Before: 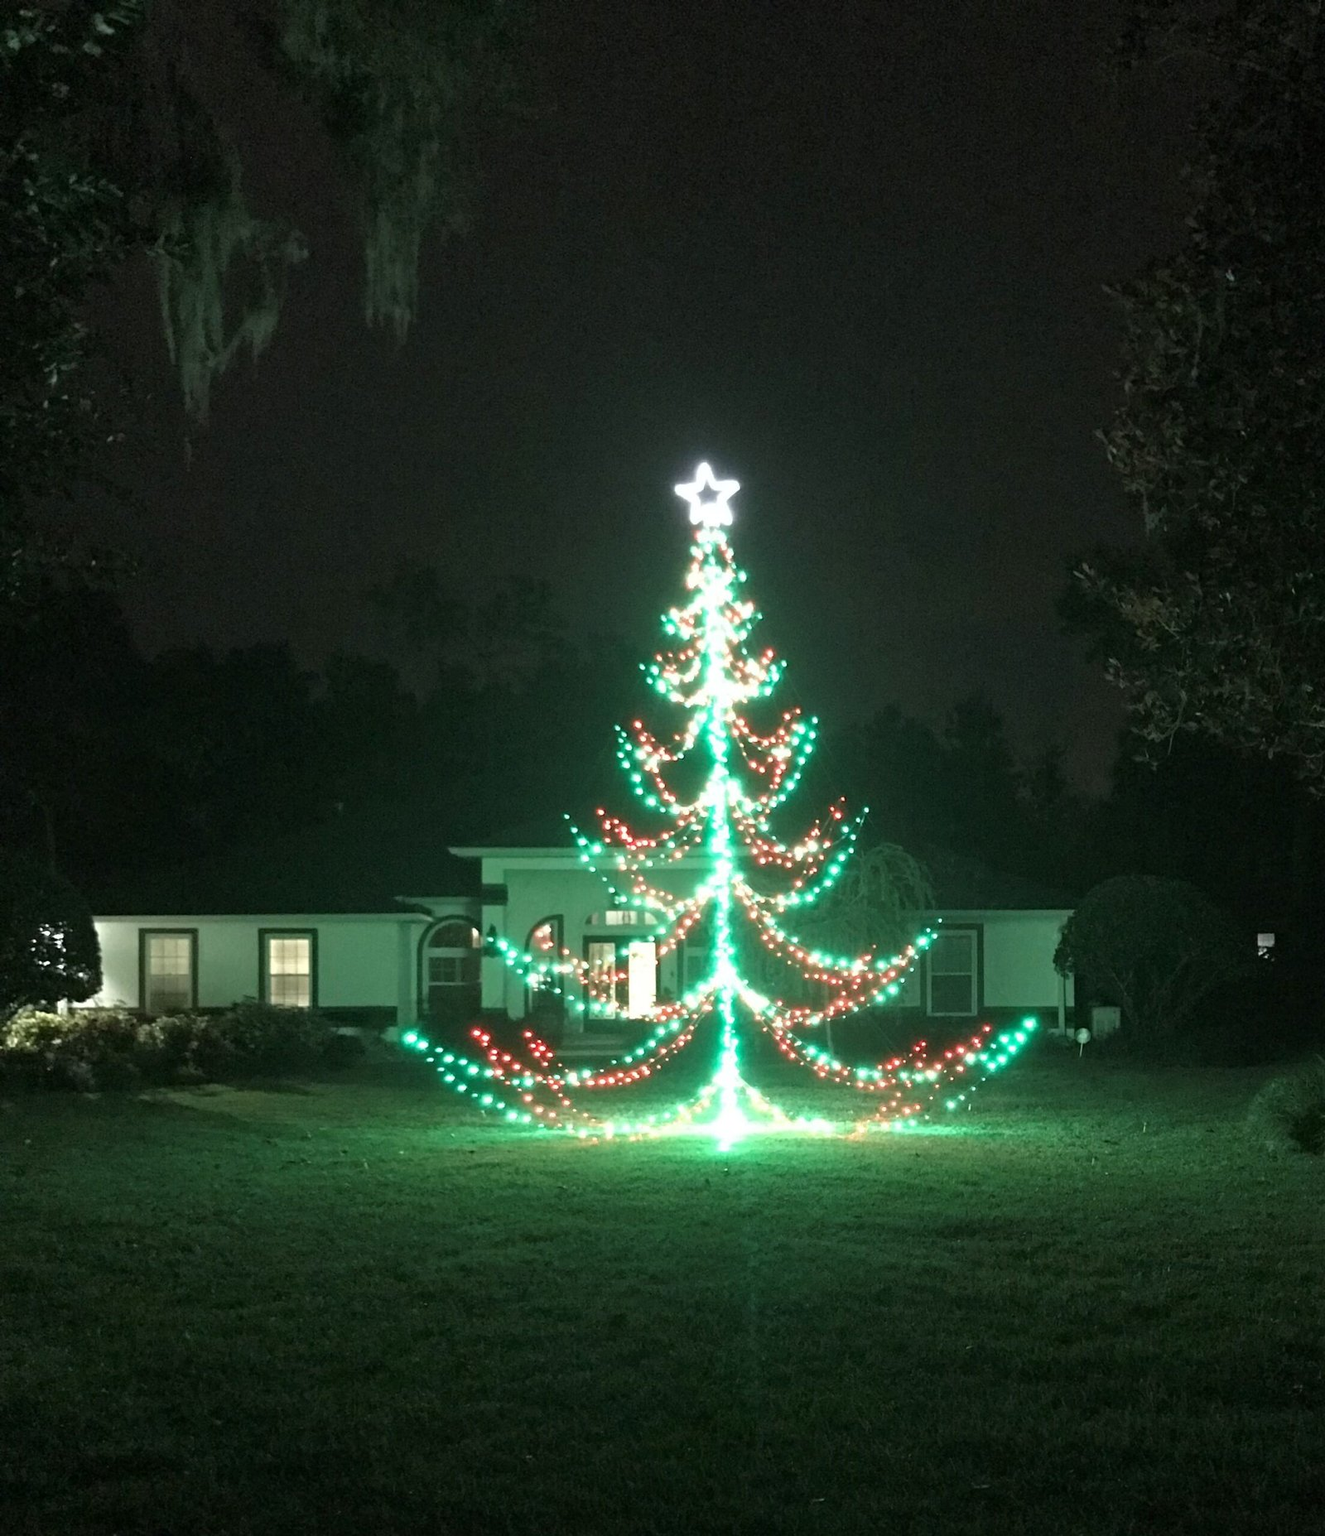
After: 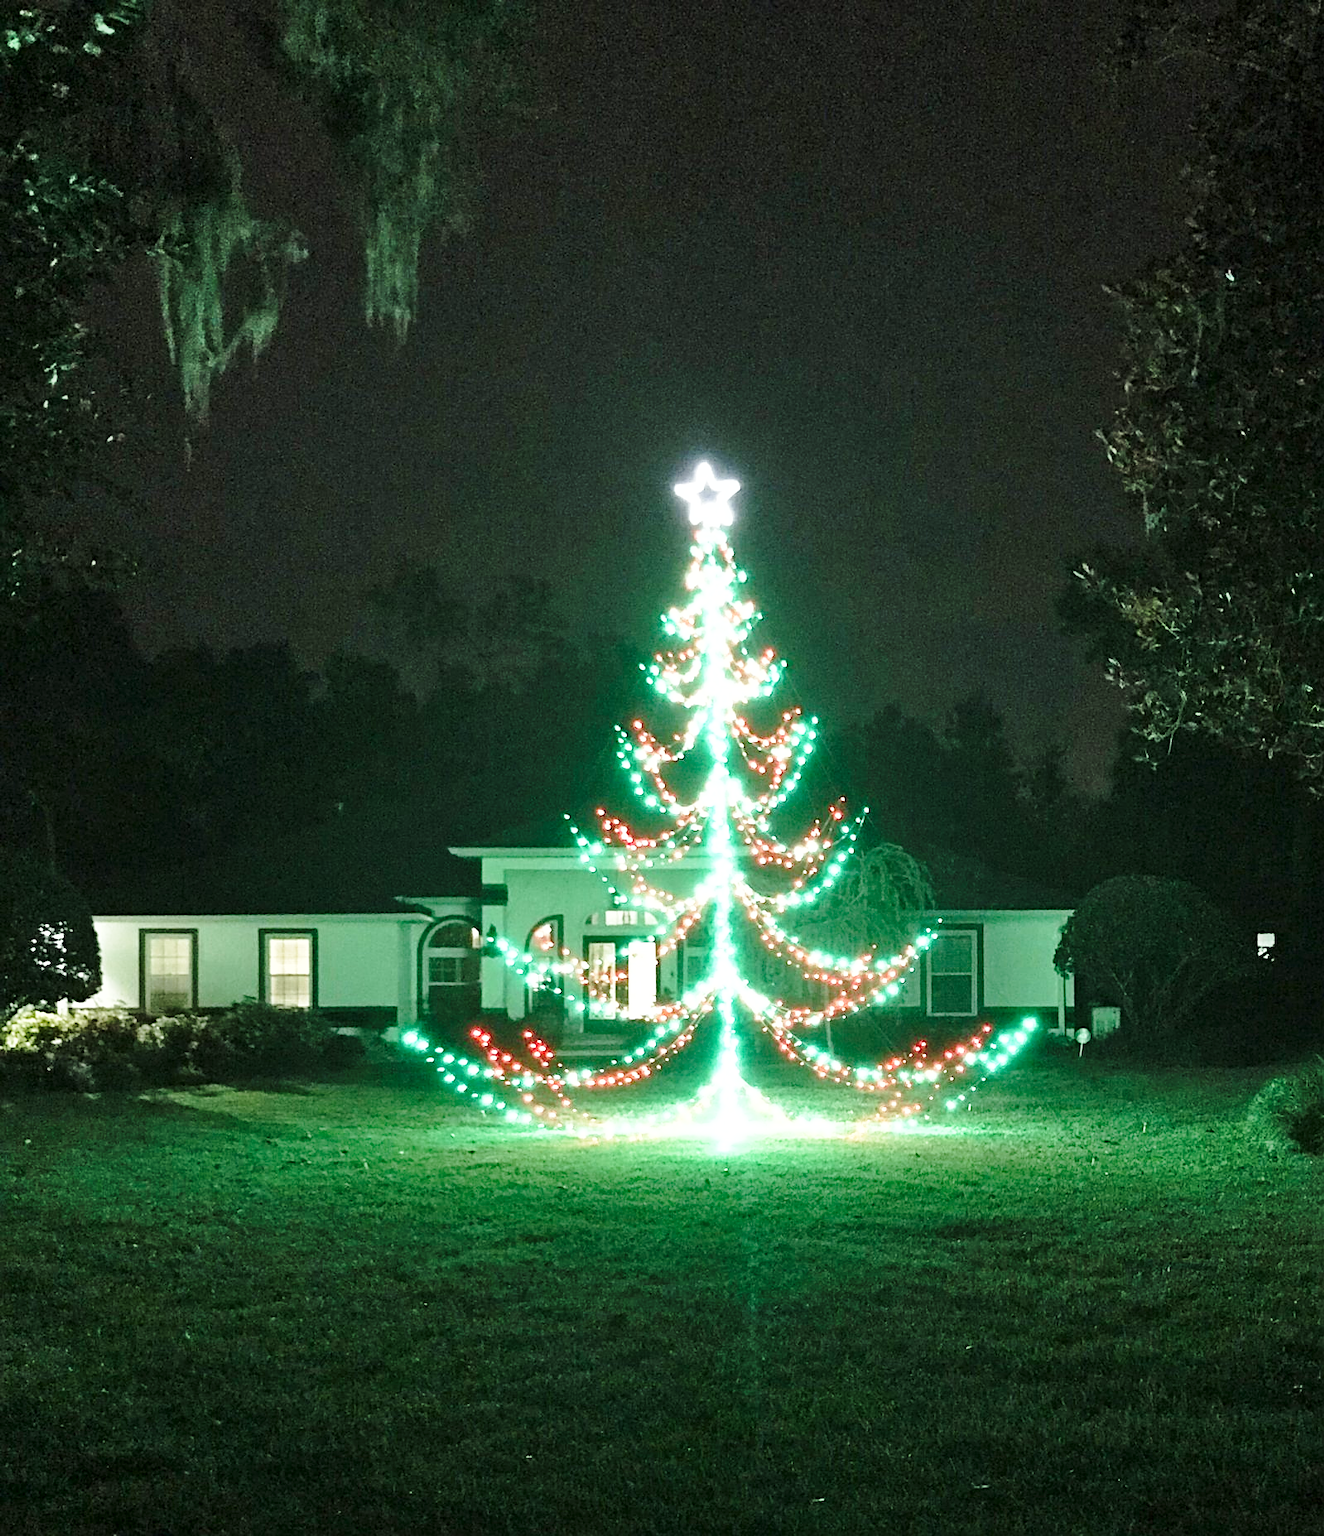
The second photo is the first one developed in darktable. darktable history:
sharpen: on, module defaults
base curve: curves: ch0 [(0, 0) (0.028, 0.03) (0.121, 0.232) (0.46, 0.748) (0.859, 0.968) (1, 1)], preserve colors none
exposure: black level correction 0.001, exposure 0.191 EV, compensate highlight preservation false
shadows and highlights: low approximation 0.01, soften with gaussian
